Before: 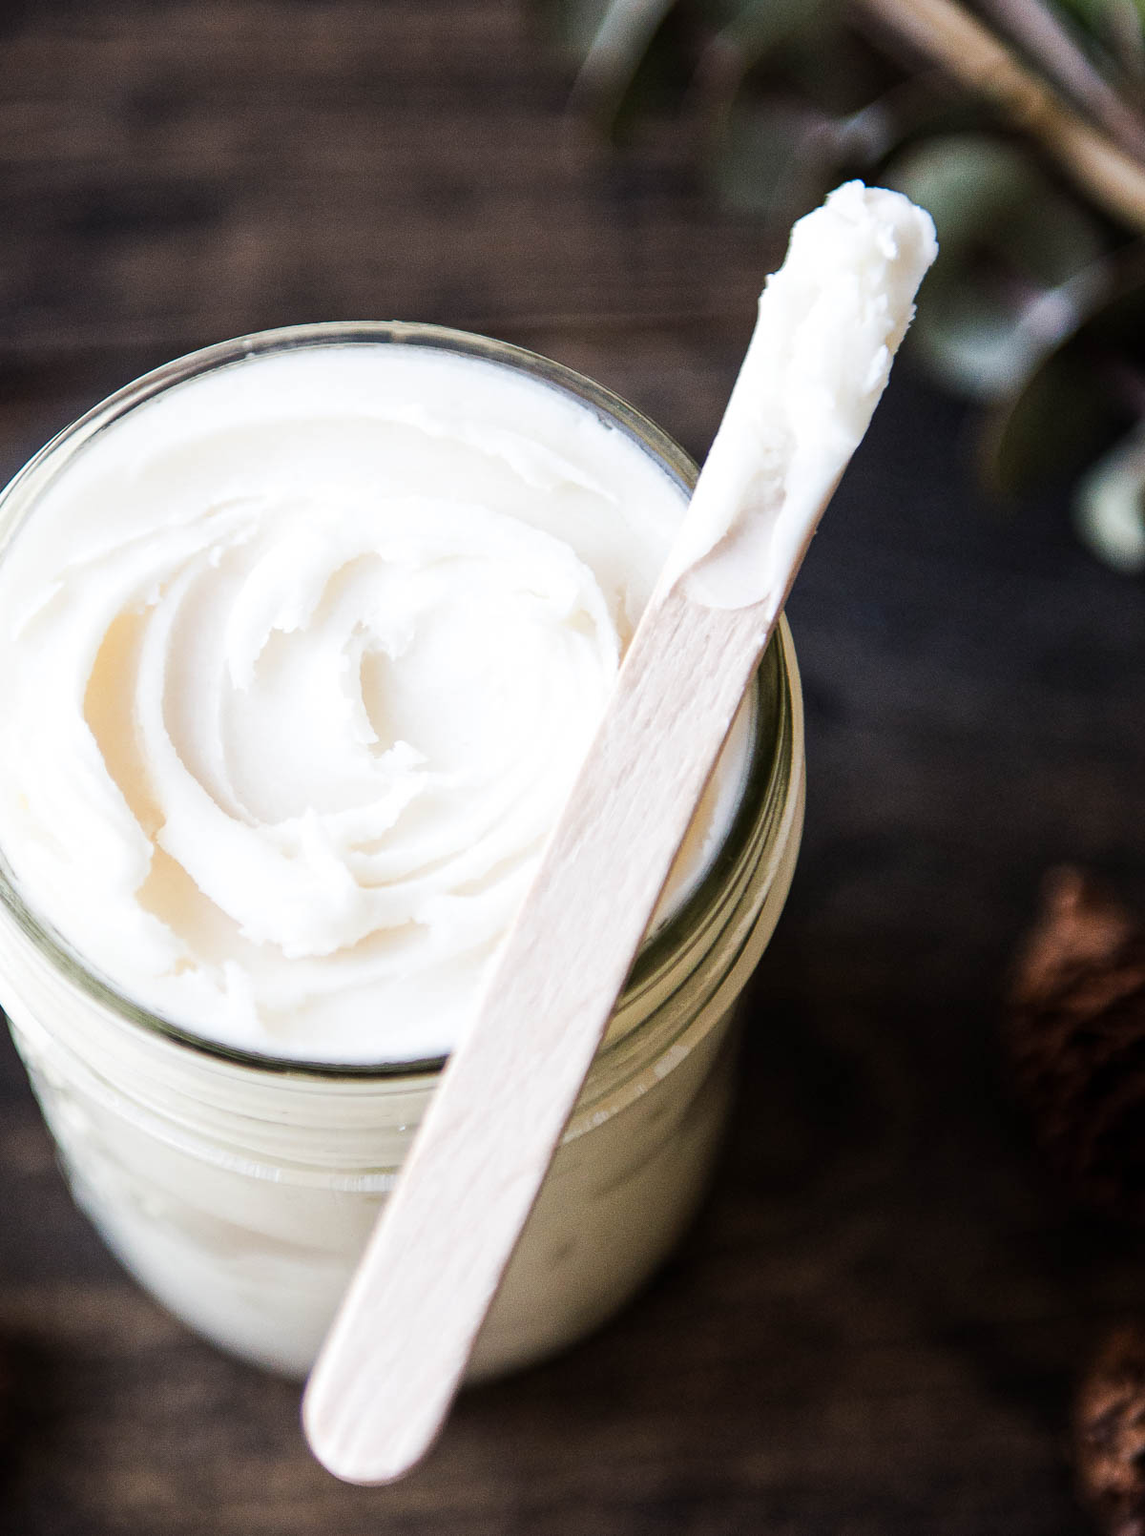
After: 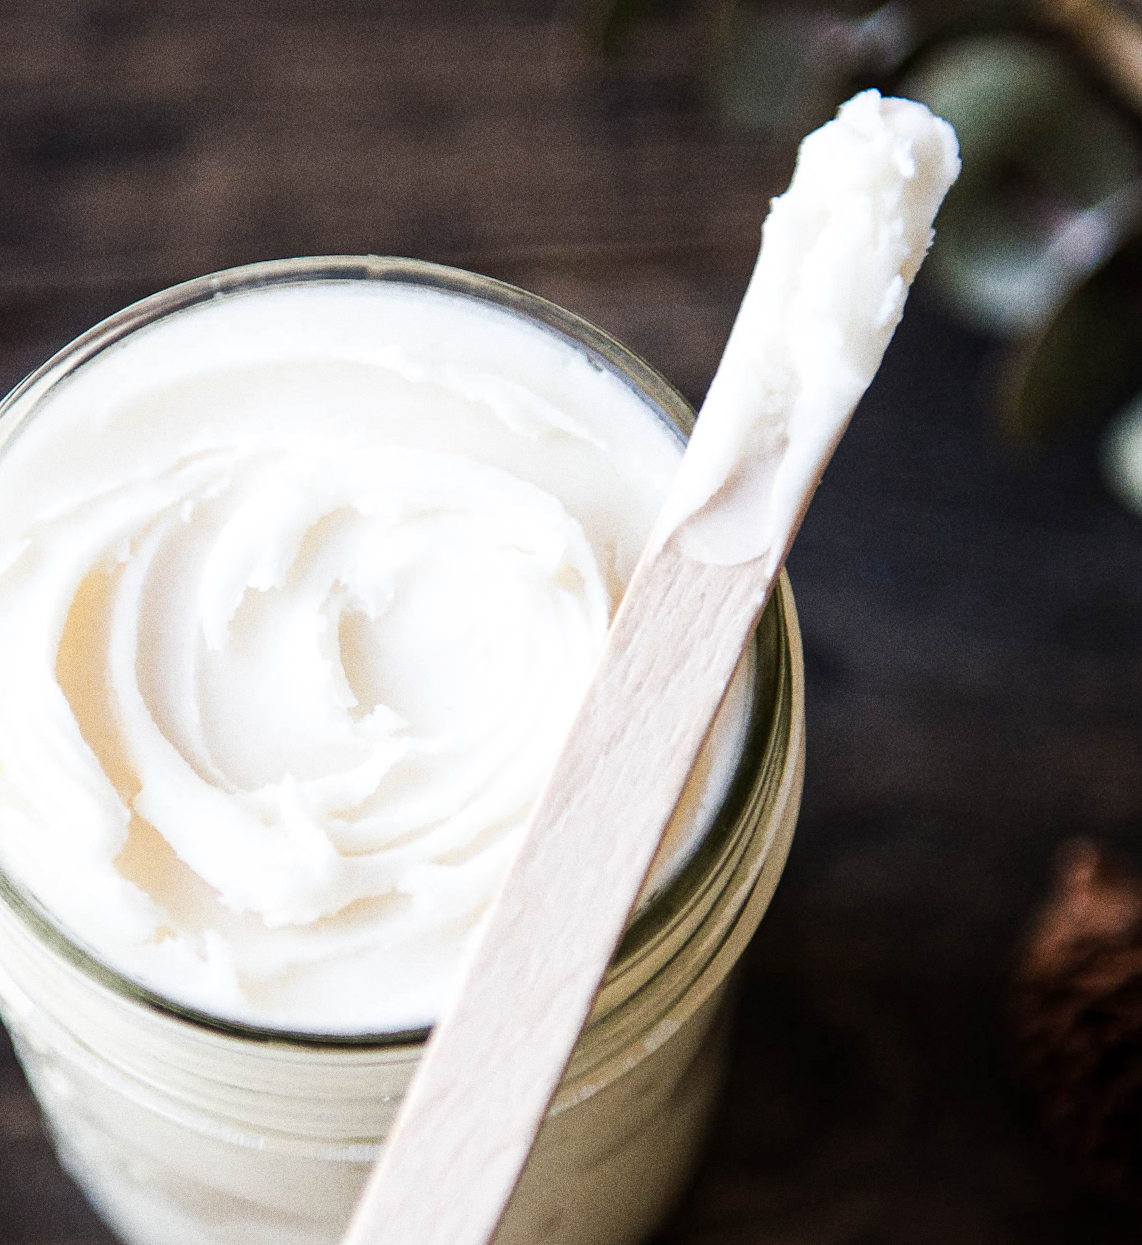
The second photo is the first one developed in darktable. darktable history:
rotate and perspective: rotation 0.074°, lens shift (vertical) 0.096, lens shift (horizontal) -0.041, crop left 0.043, crop right 0.952, crop top 0.024, crop bottom 0.979
grain: coarseness 0.09 ISO, strength 40%
crop and rotate: top 5.667%, bottom 14.937%
